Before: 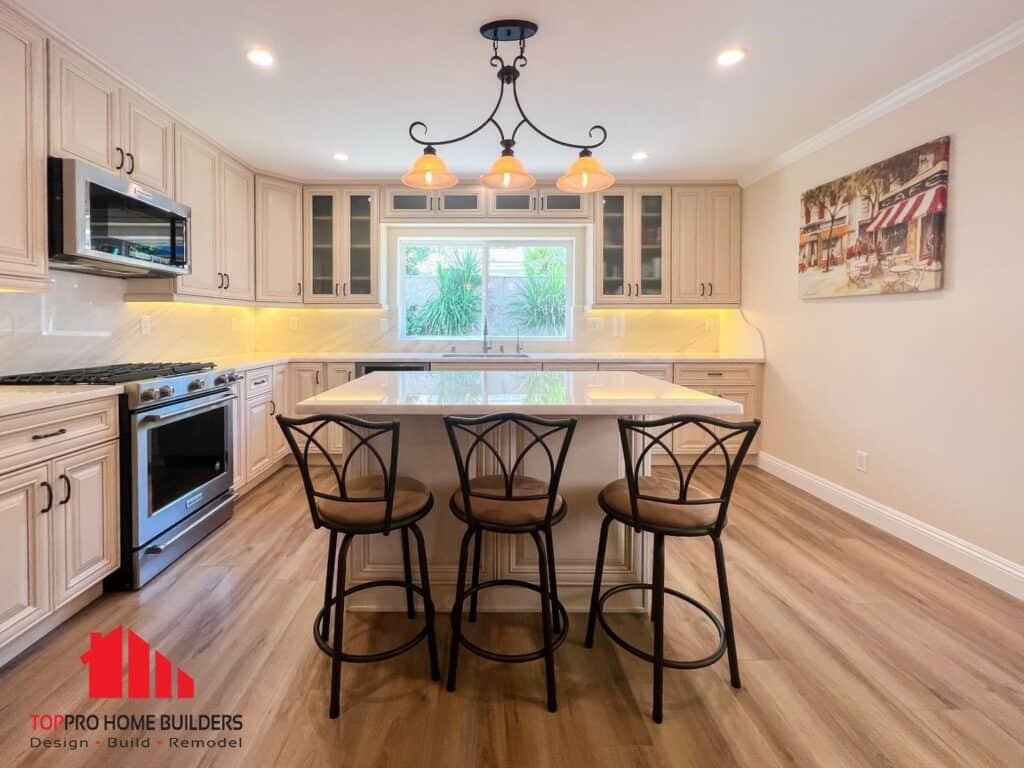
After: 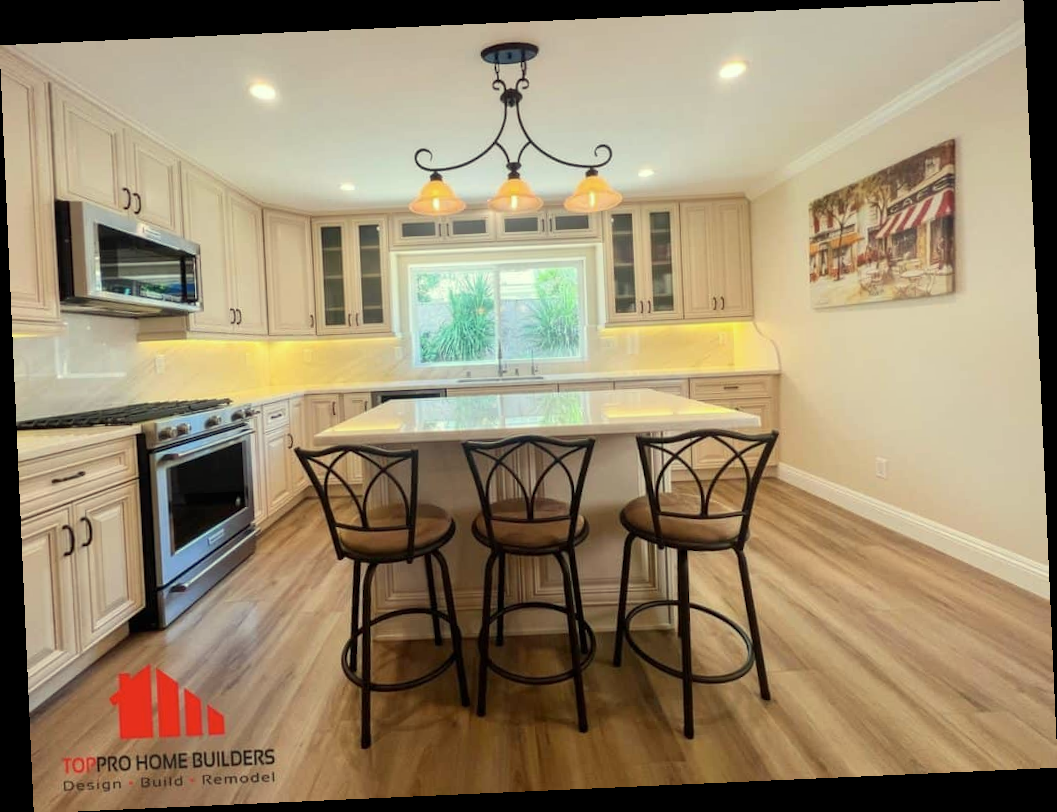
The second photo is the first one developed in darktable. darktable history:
rotate and perspective: rotation -2.56°, automatic cropping off
contrast brightness saturation: saturation -0.04
color correction: highlights a* -5.94, highlights b* 11.19
